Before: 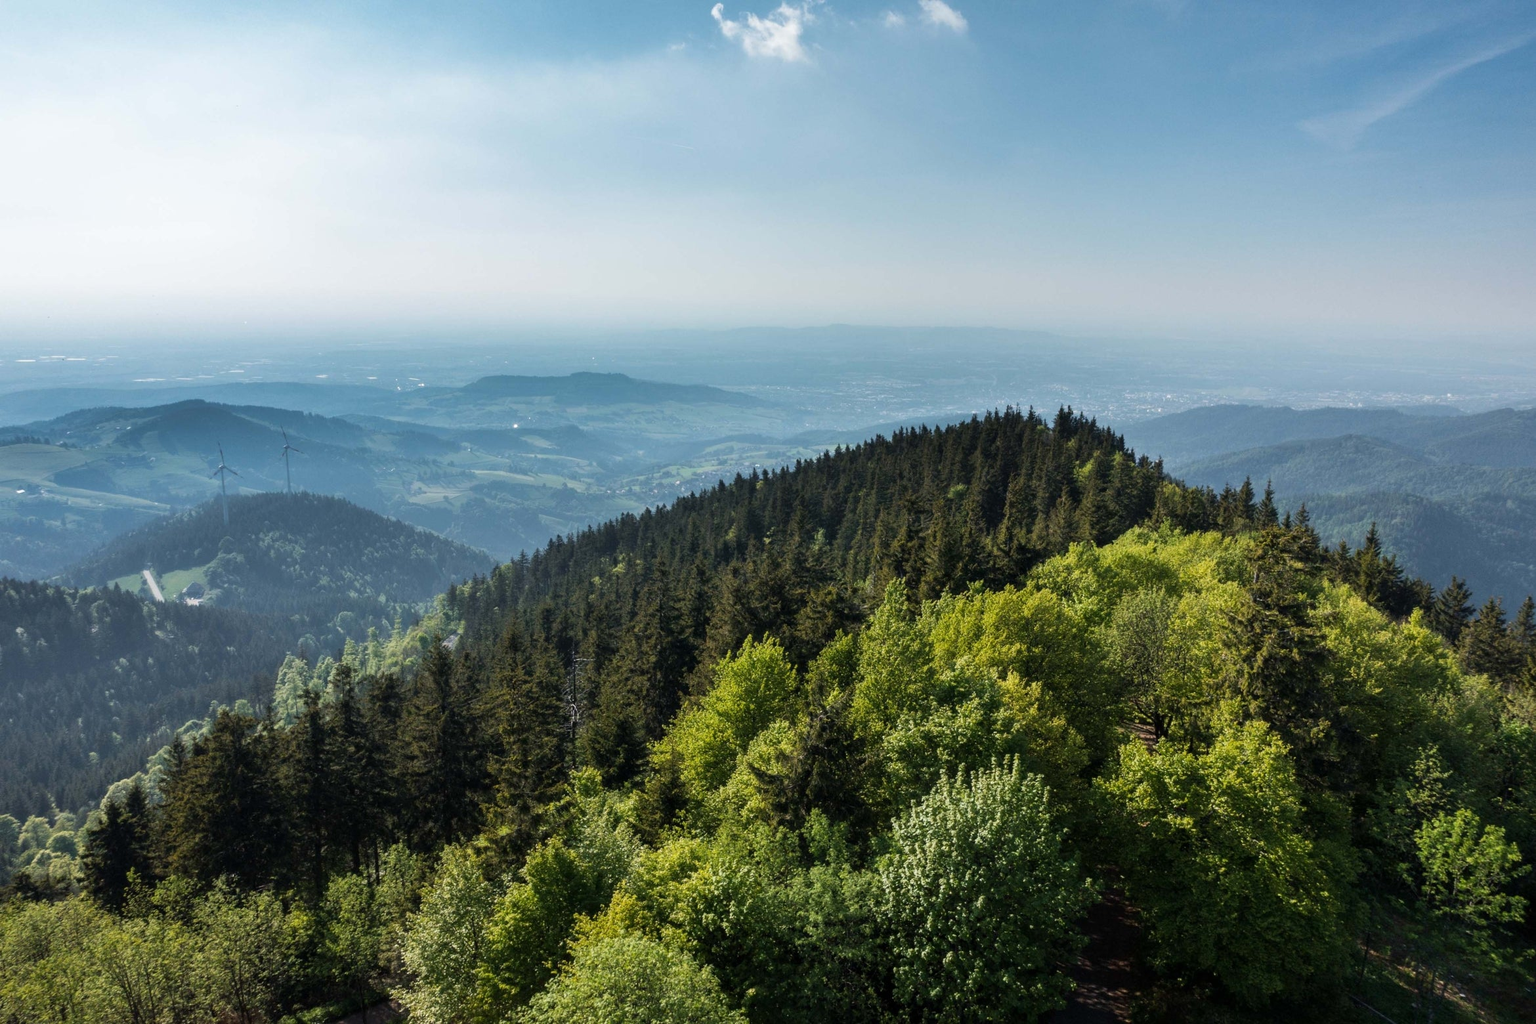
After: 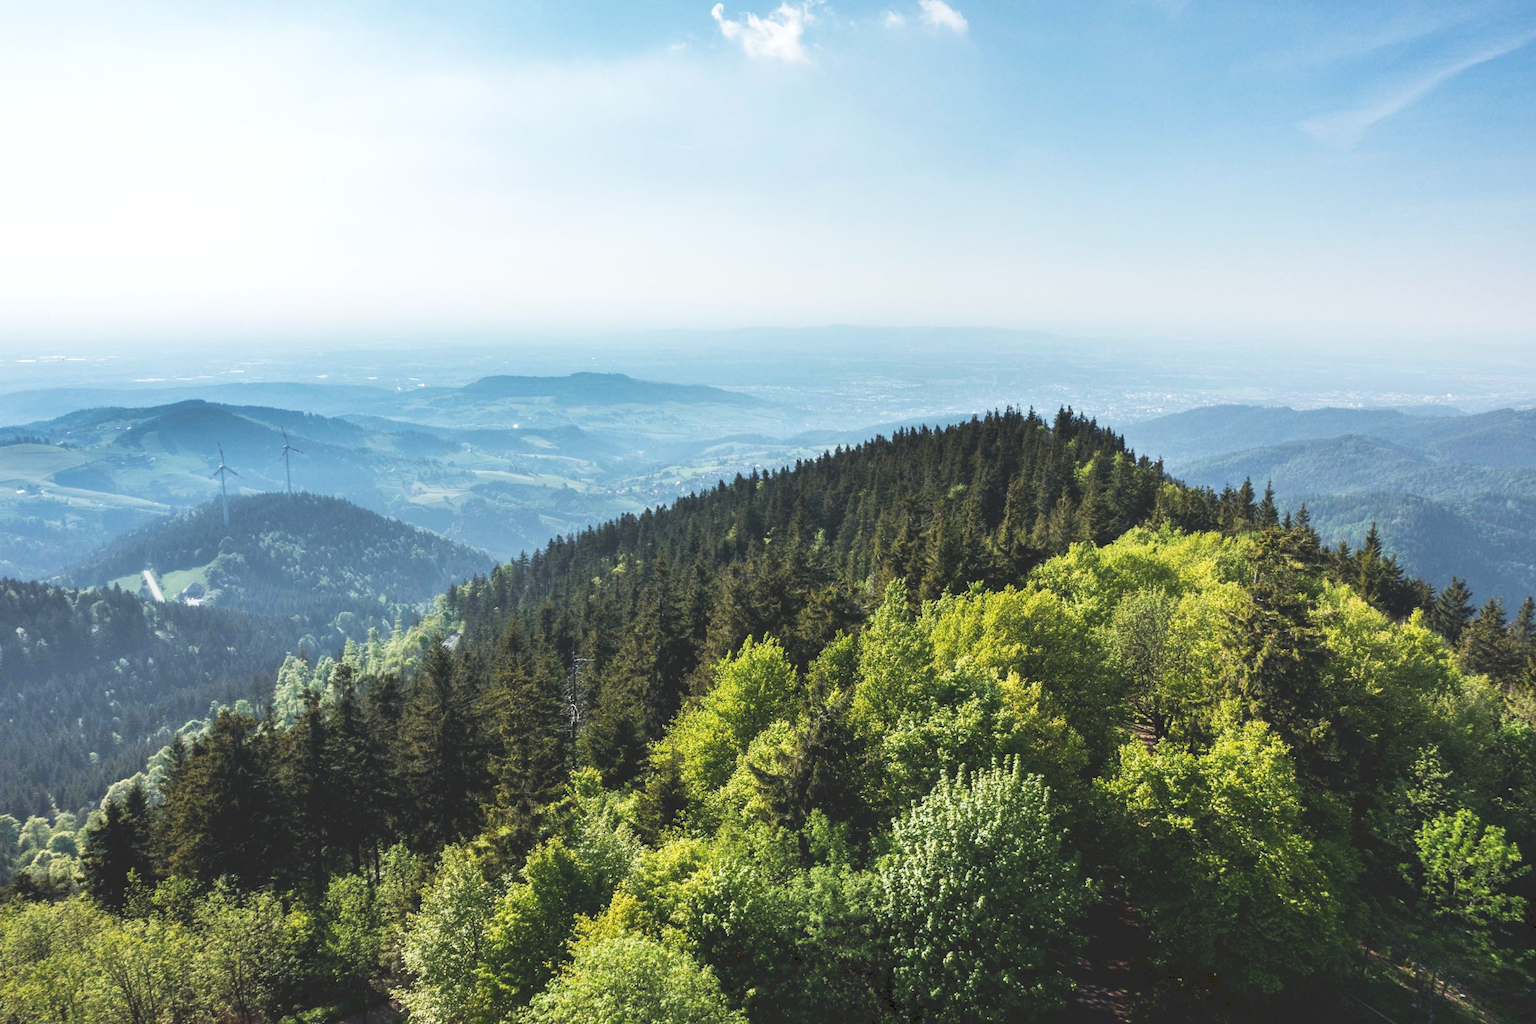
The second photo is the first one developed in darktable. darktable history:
exposure: exposure 0.207 EV, compensate highlight preservation false
white balance: red 0.986, blue 1.01
tone curve: curves: ch0 [(0, 0) (0.003, 0.156) (0.011, 0.156) (0.025, 0.161) (0.044, 0.164) (0.069, 0.178) (0.1, 0.201) (0.136, 0.229) (0.177, 0.263) (0.224, 0.301) (0.277, 0.355) (0.335, 0.415) (0.399, 0.48) (0.468, 0.561) (0.543, 0.647) (0.623, 0.735) (0.709, 0.819) (0.801, 0.893) (0.898, 0.953) (1, 1)], preserve colors none
